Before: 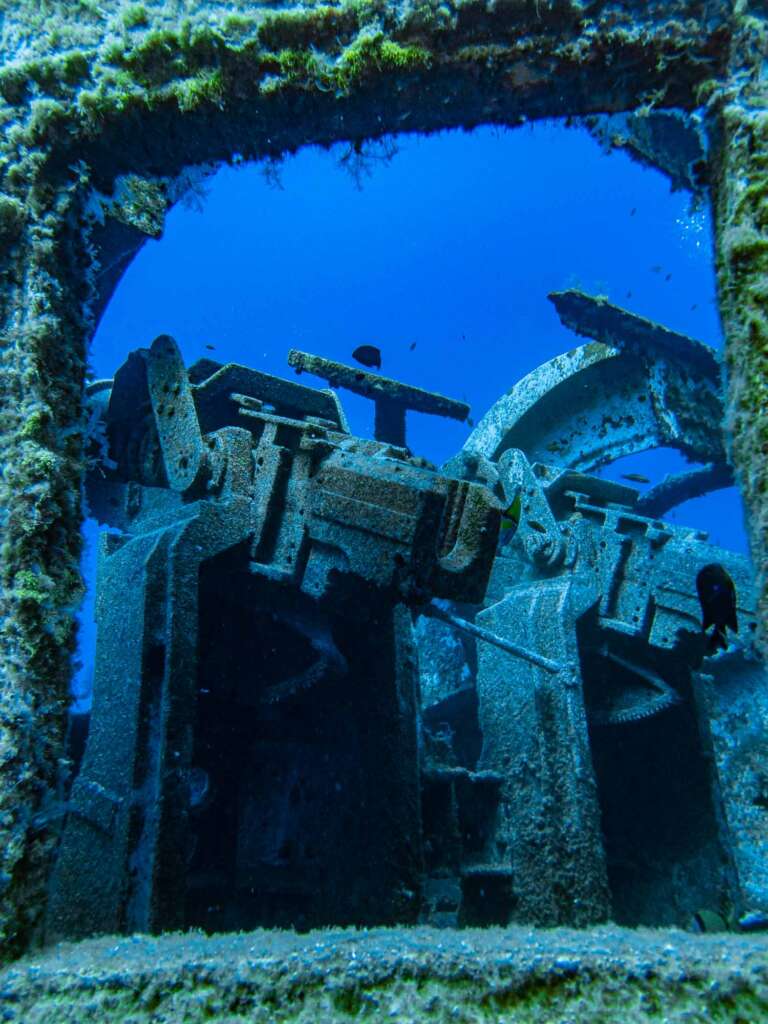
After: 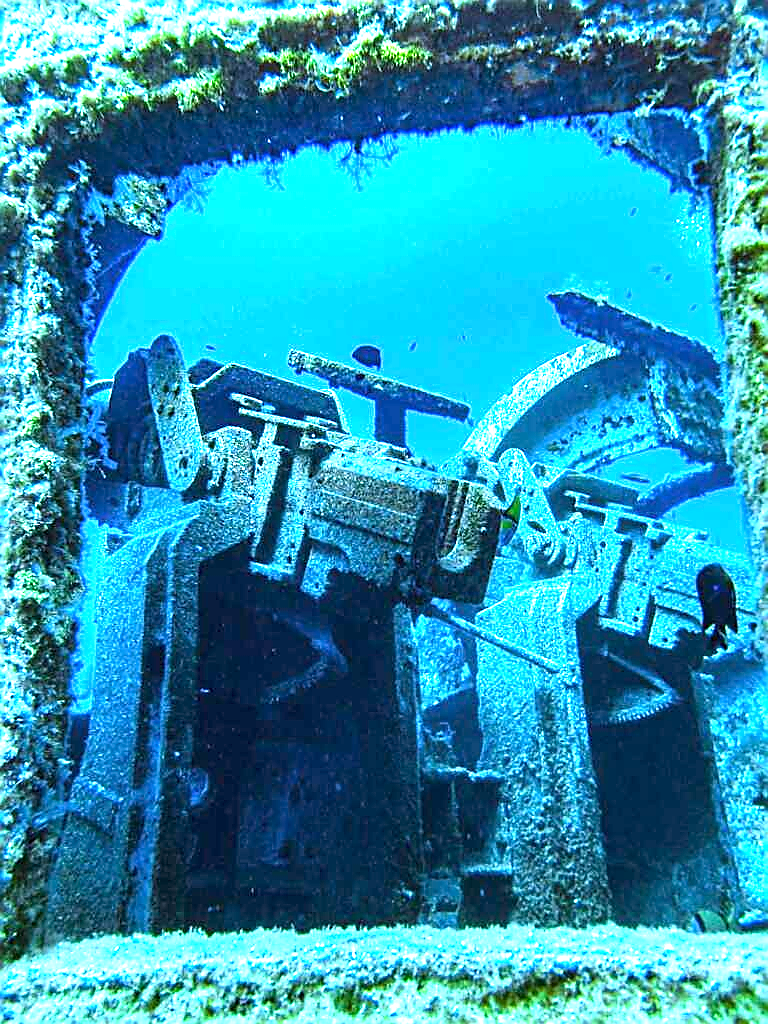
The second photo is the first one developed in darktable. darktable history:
exposure: exposure 2.207 EV, compensate highlight preservation false
white balance: red 0.967, blue 1.049
sharpen: radius 1.4, amount 1.25, threshold 0.7
